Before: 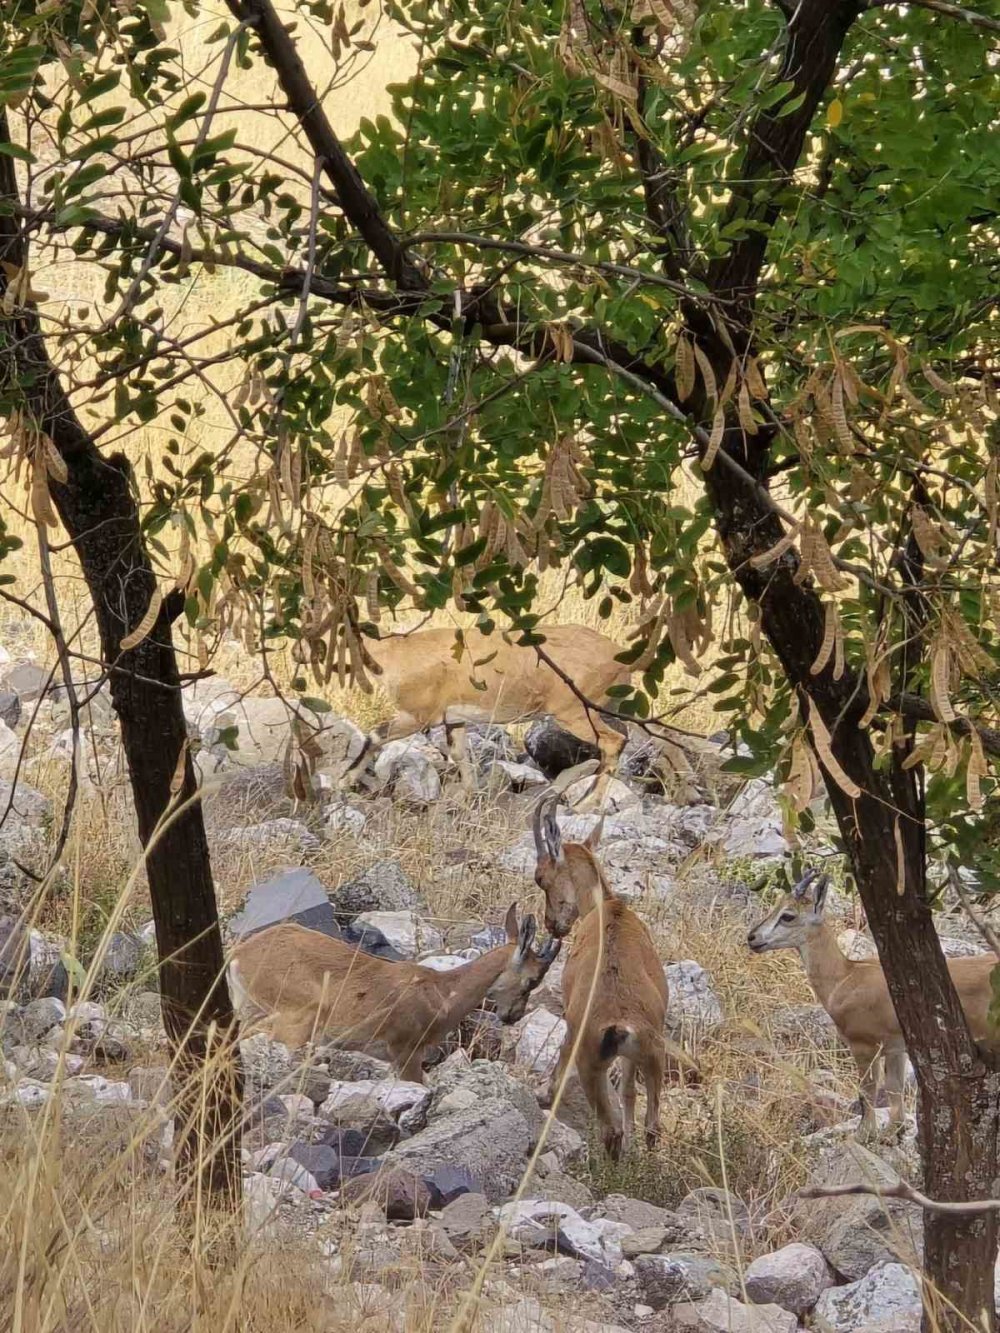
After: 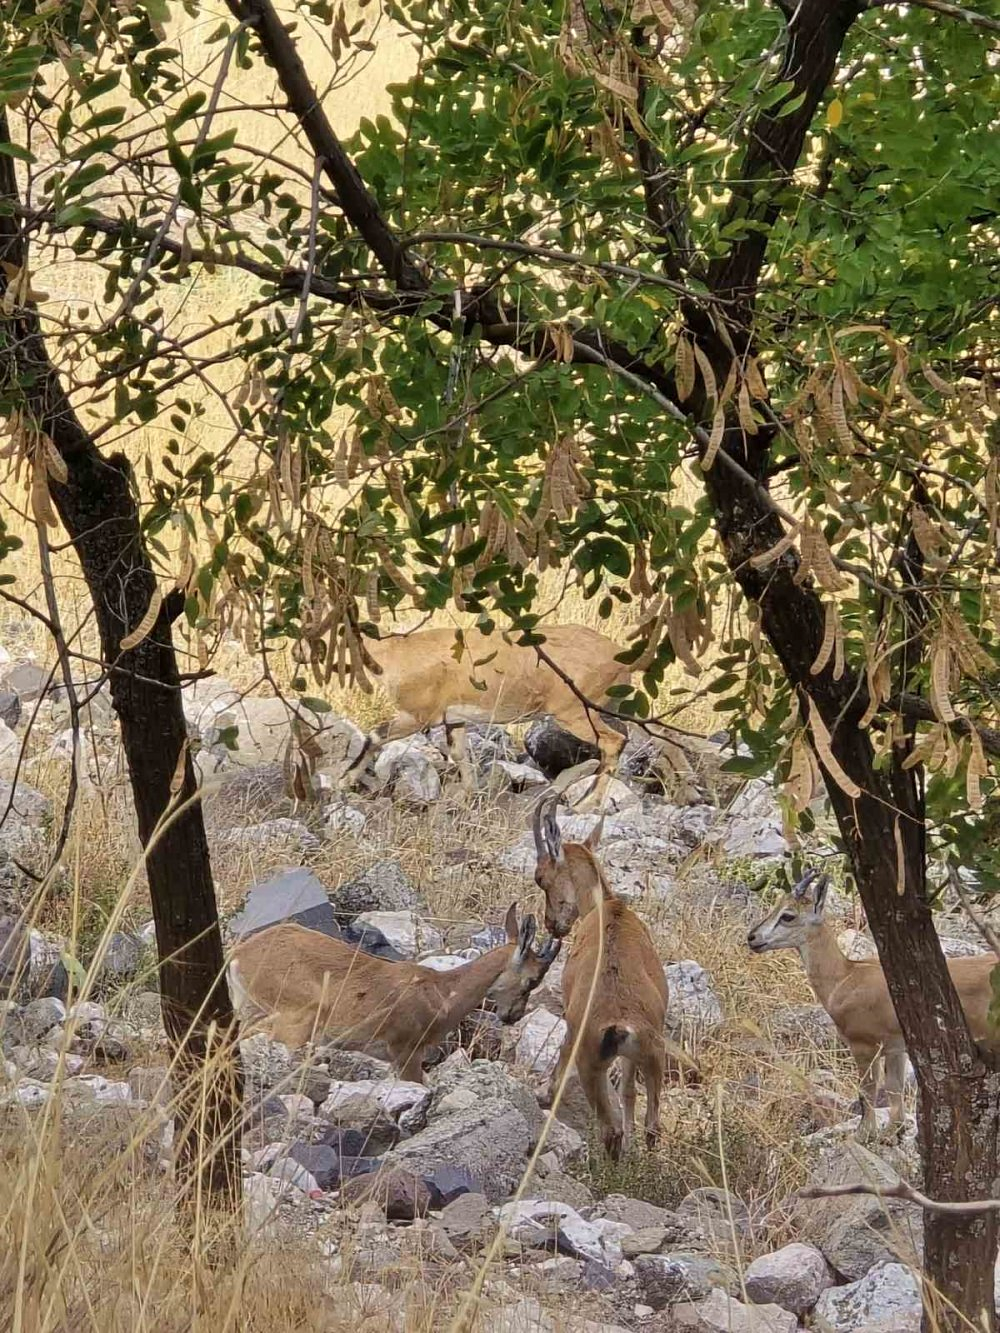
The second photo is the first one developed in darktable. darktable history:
sharpen: amount 0.2
shadows and highlights: low approximation 0.01, soften with gaussian
